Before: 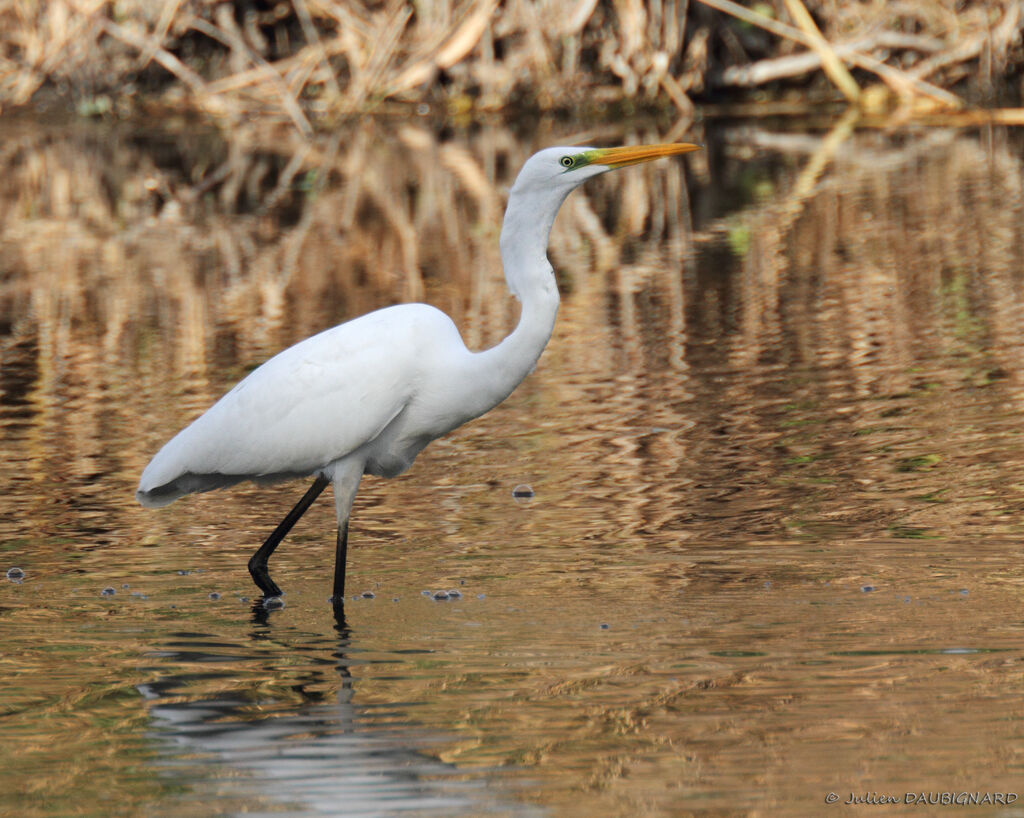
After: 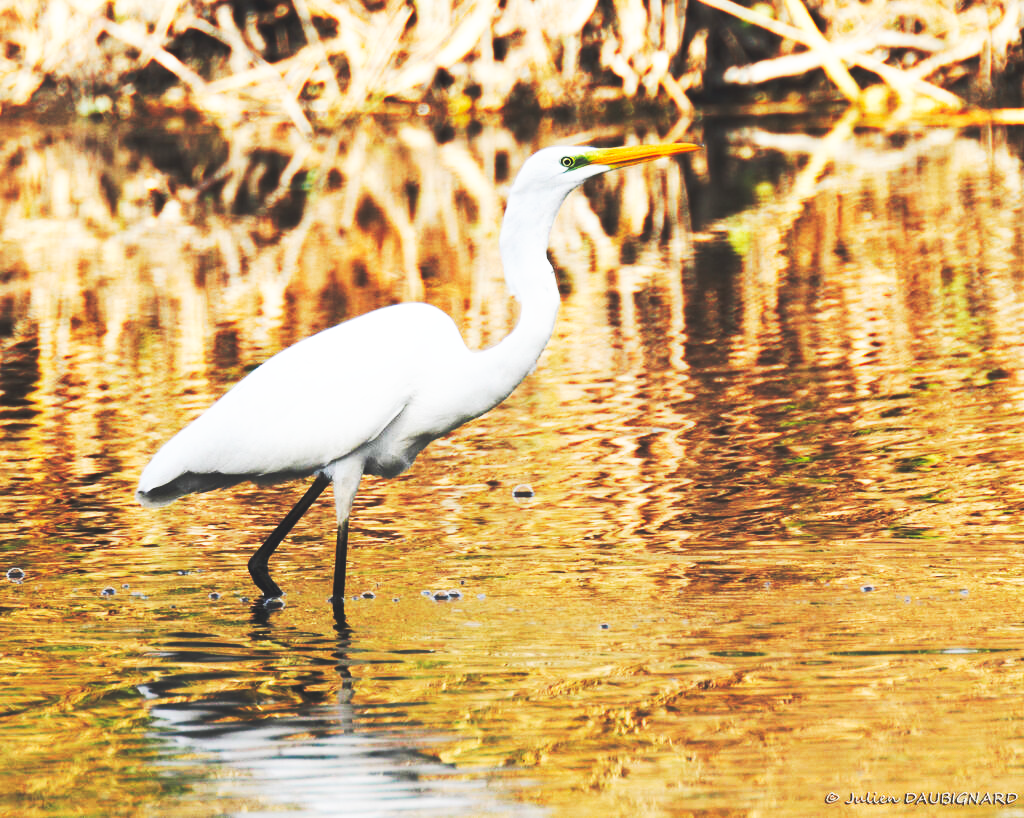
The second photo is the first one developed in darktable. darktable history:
base curve: curves: ch0 [(0, 0.015) (0.085, 0.116) (0.134, 0.298) (0.19, 0.545) (0.296, 0.764) (0.599, 0.982) (1, 1)], preserve colors none
